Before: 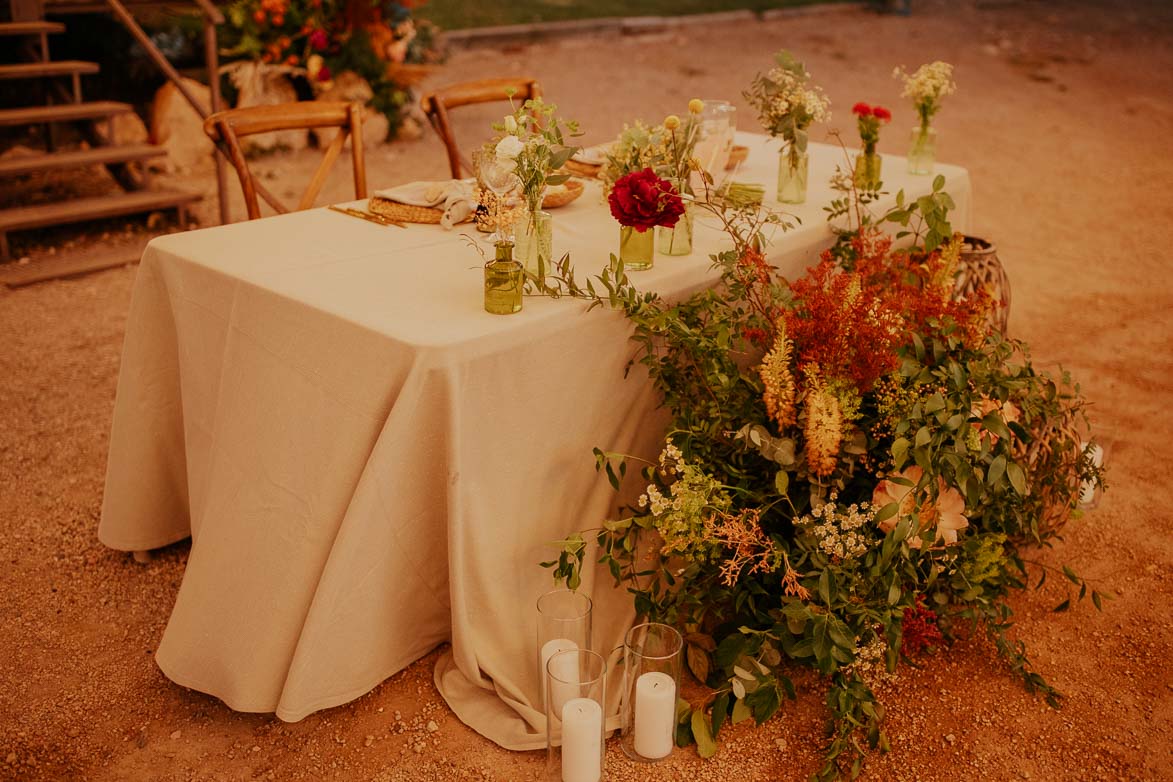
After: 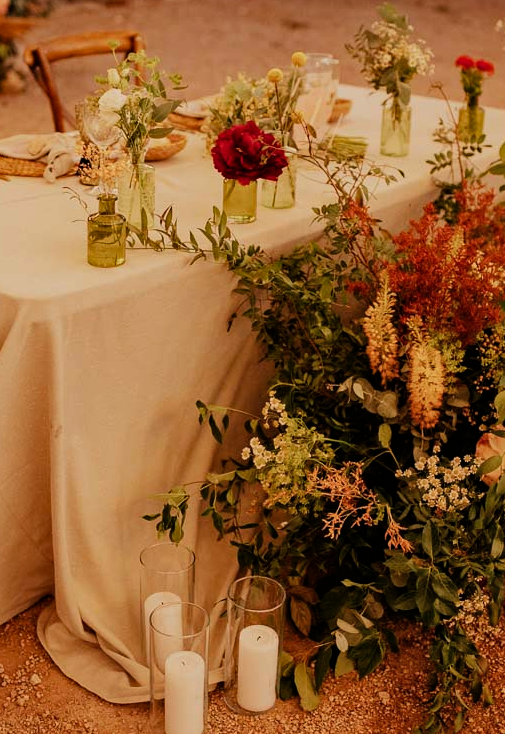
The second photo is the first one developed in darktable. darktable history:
filmic rgb: black relative exposure -8.04 EV, white relative exposure 3.01 EV, hardness 5.33, contrast 1.257
haze removal: adaptive false
shadows and highlights: radius 124.73, shadows 30.37, highlights -30.83, low approximation 0.01, soften with gaussian
crop: left 33.888%, top 6.049%, right 23.017%
